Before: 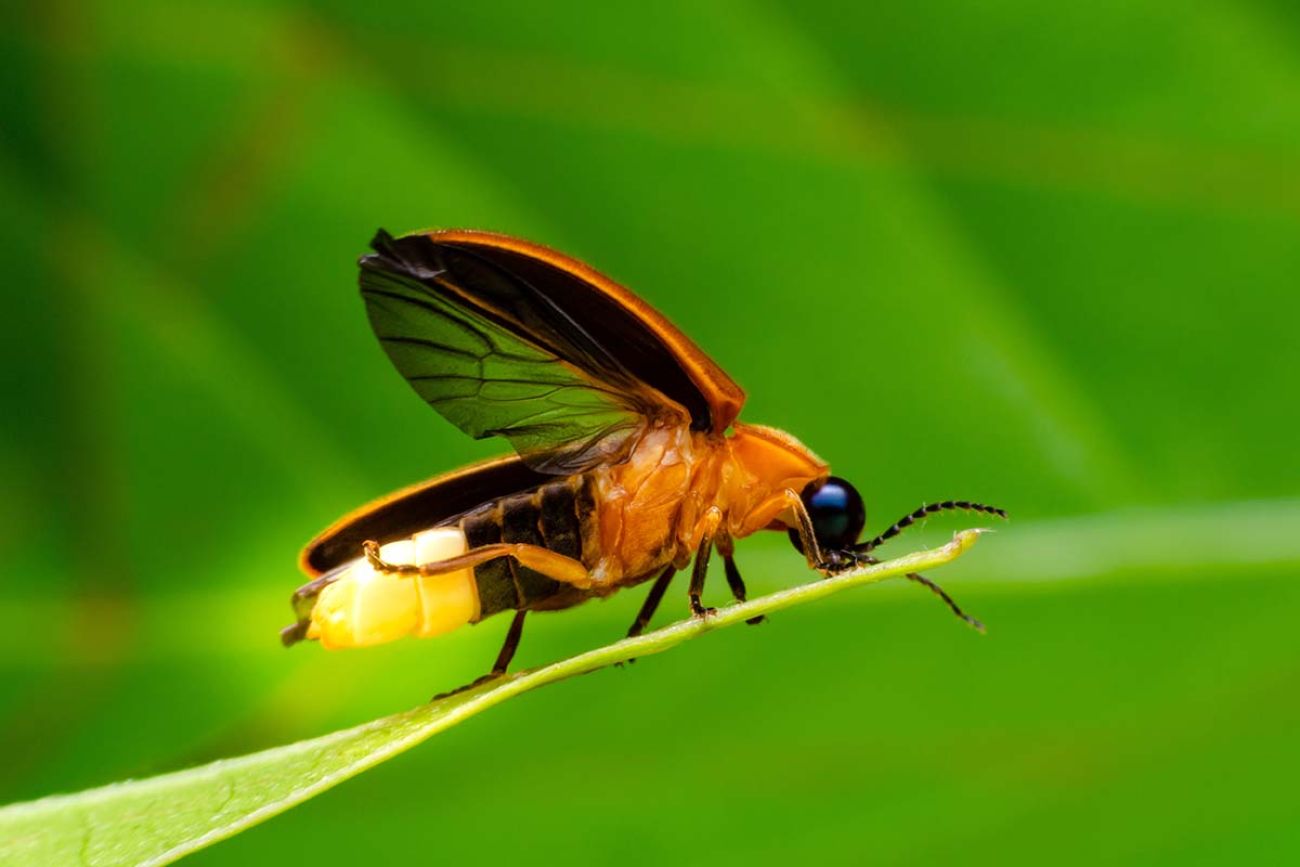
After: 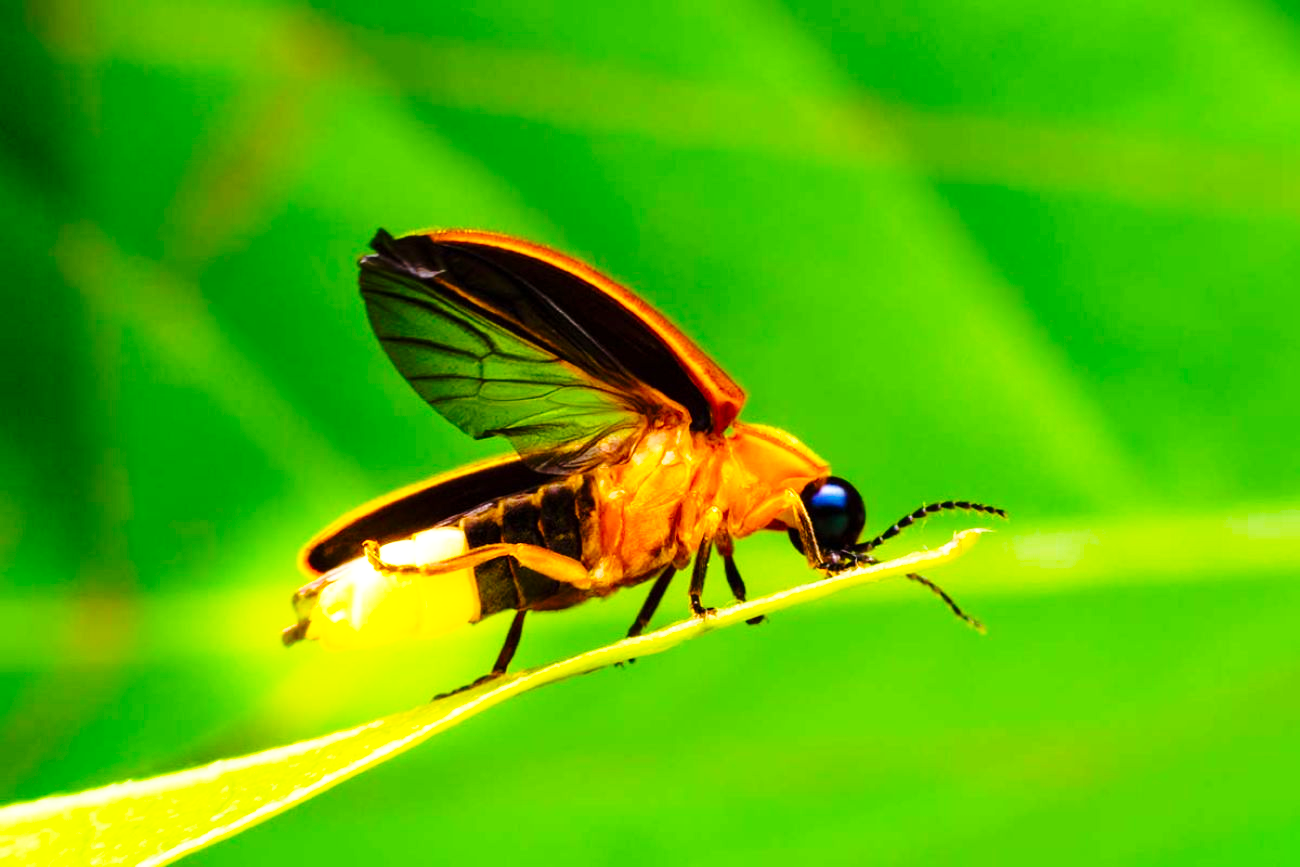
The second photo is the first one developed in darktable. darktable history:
color balance rgb: perceptual saturation grading › global saturation 30%, global vibrance 20%
base curve: curves: ch0 [(0, 0) (0.026, 0.03) (0.109, 0.232) (0.351, 0.748) (0.669, 0.968) (1, 1)], preserve colors none
white balance: emerald 1
